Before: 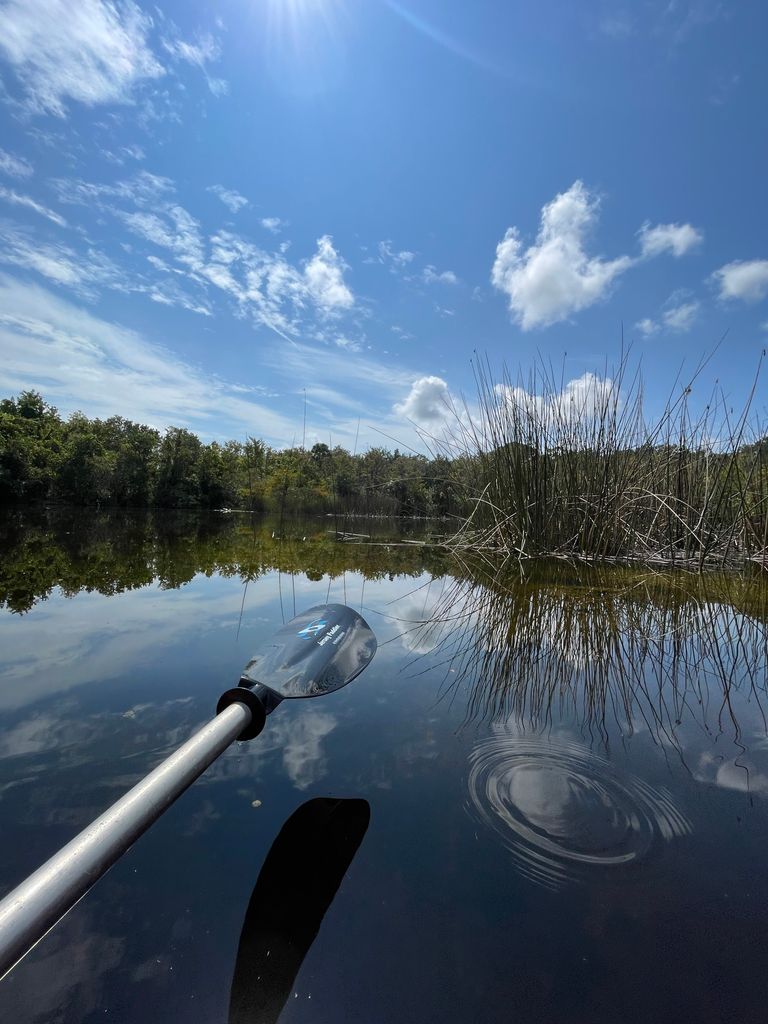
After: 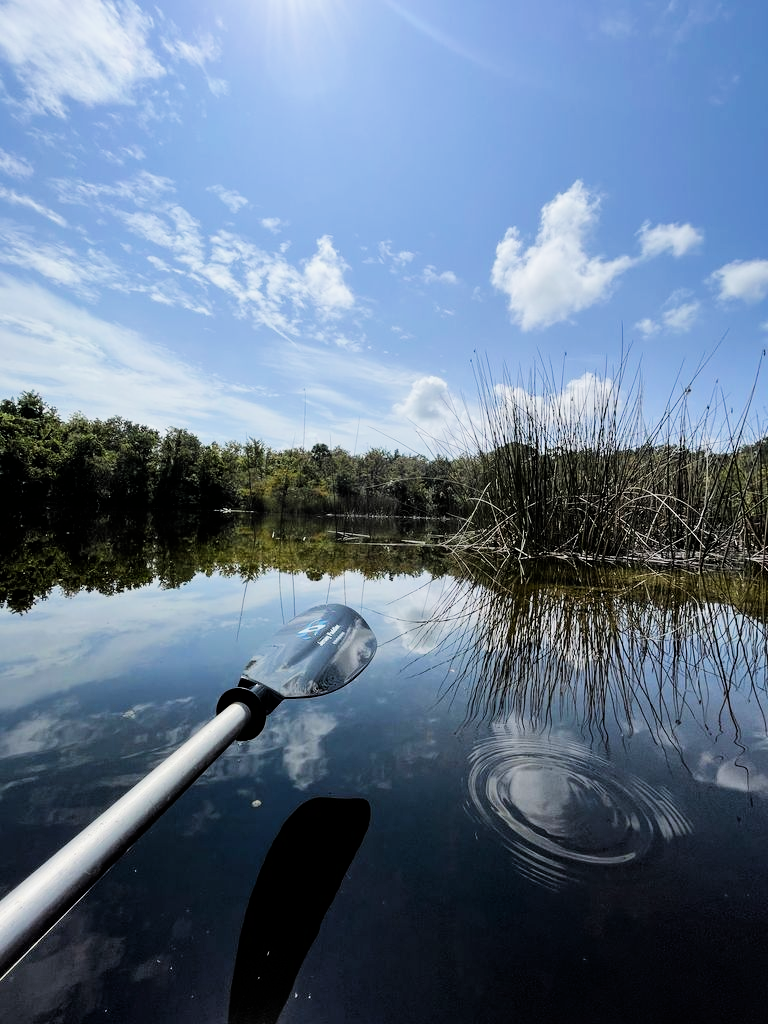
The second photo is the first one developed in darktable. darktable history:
filmic rgb: black relative exposure -5.1 EV, white relative exposure 3.99 EV, hardness 2.88, contrast 1.3, highlights saturation mix -28.54%
exposure: exposure 0.66 EV, compensate highlight preservation false
